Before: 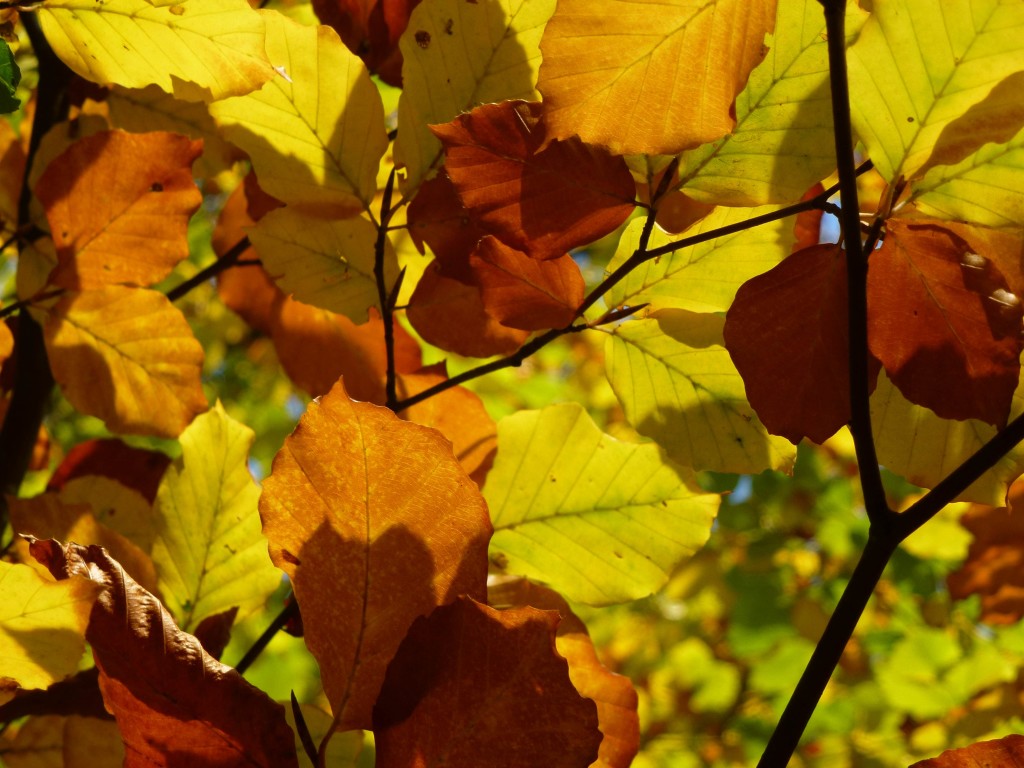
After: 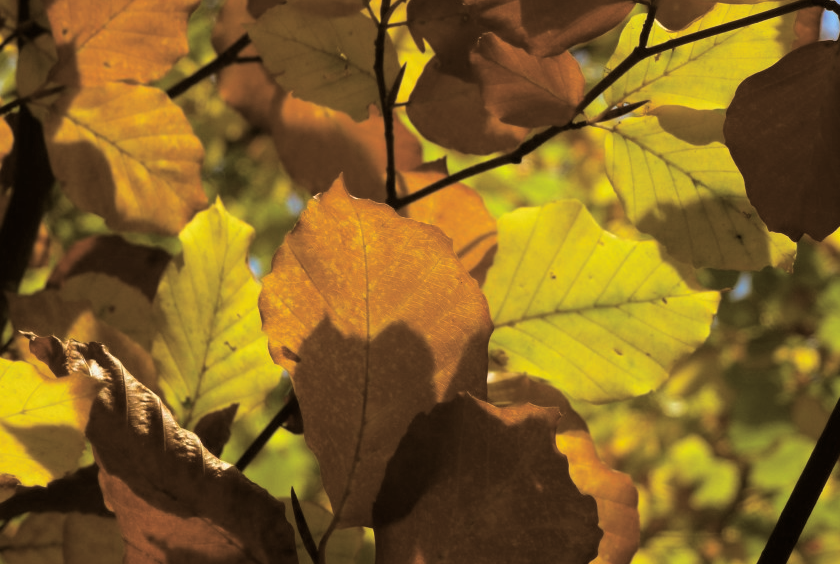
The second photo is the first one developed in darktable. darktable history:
split-toning: shadows › hue 37.98°, highlights › hue 185.58°, balance -55.261
crop: top 26.531%, right 17.959%
